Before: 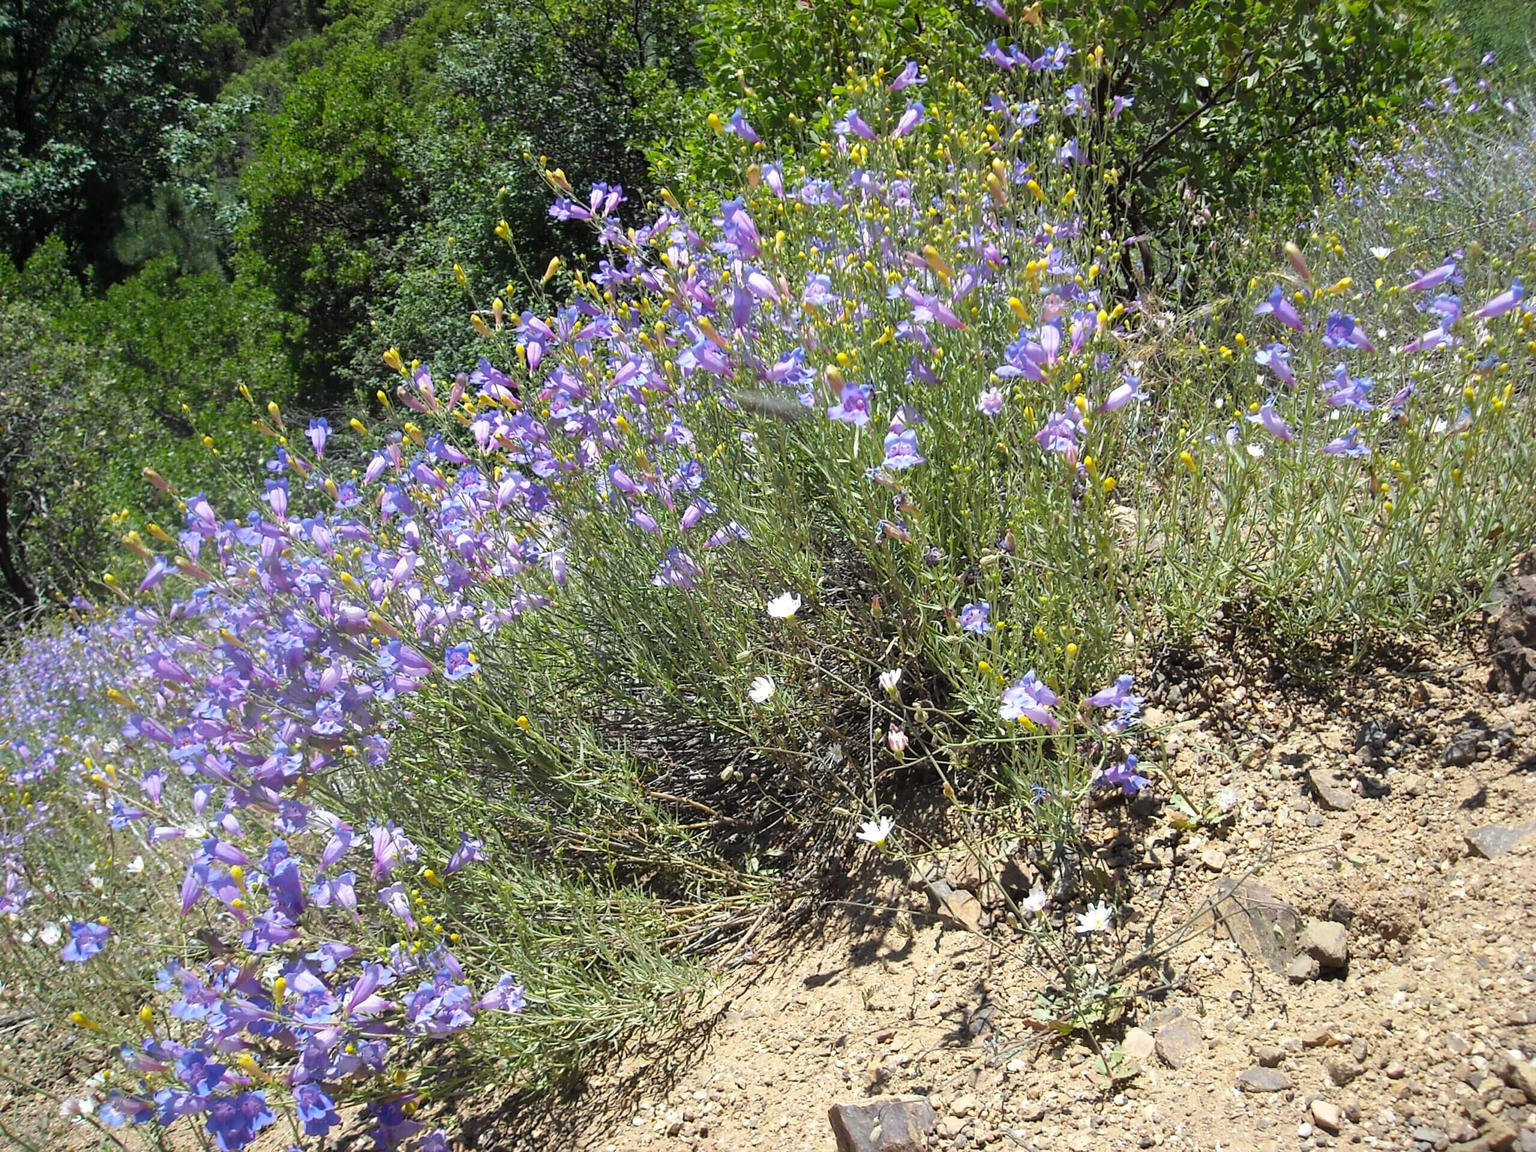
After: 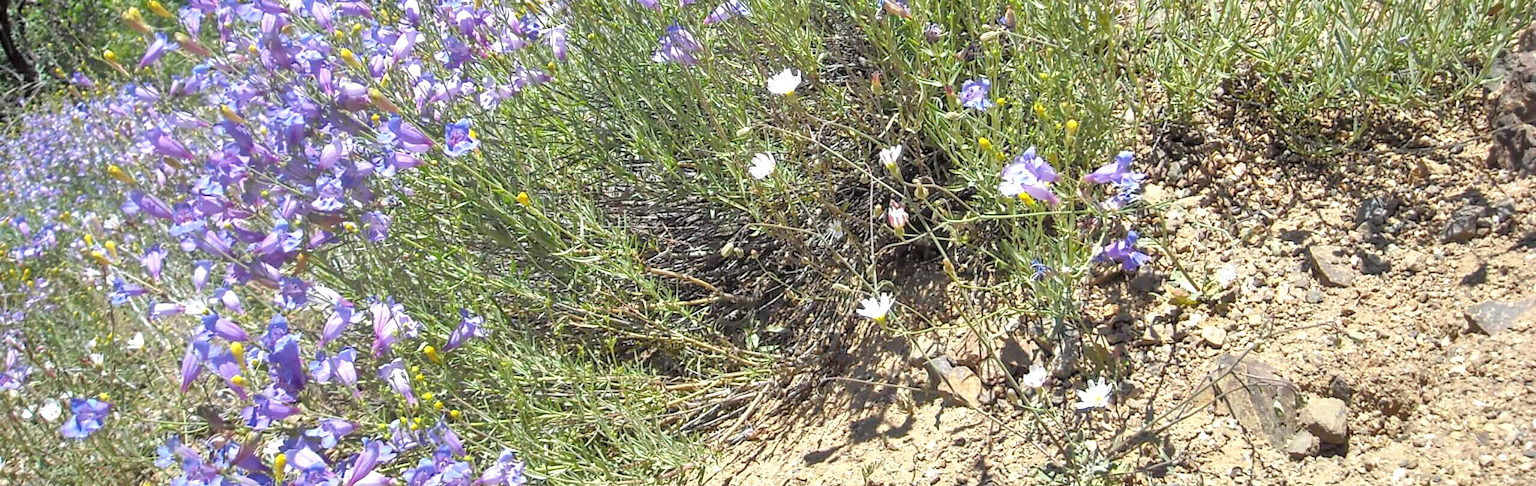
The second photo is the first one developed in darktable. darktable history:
crop: top 45.513%, bottom 12.249%
exposure: exposure 0.188 EV, compensate highlight preservation false
local contrast: on, module defaults
tone equalizer: -7 EV 0.145 EV, -6 EV 0.58 EV, -5 EV 1.13 EV, -4 EV 1.36 EV, -3 EV 1.15 EV, -2 EV 0.6 EV, -1 EV 0.155 EV
